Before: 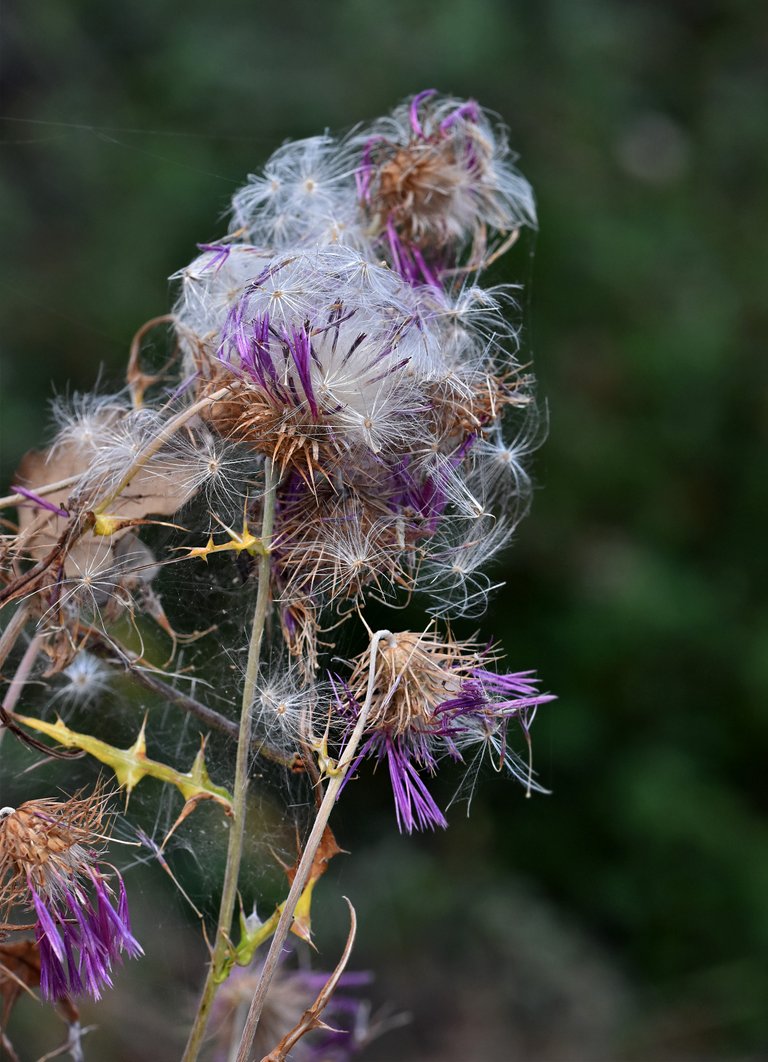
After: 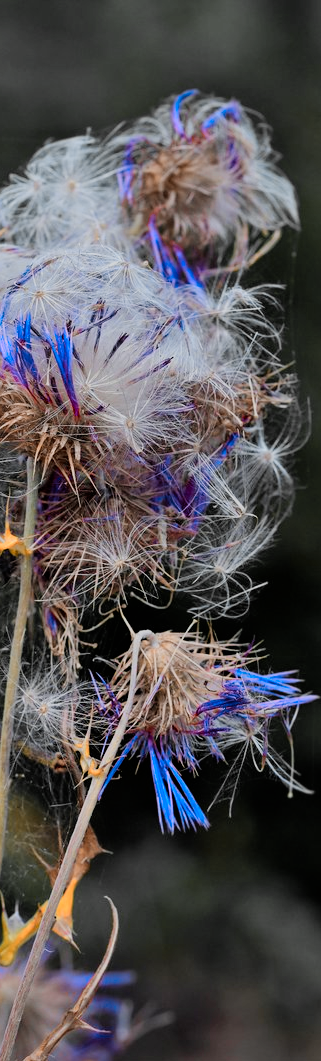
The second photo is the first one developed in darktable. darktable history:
filmic rgb: black relative exposure -7.65 EV, white relative exposure 4.56 EV, hardness 3.61
crop: left 31.083%, right 27.118%
shadows and highlights: shadows 25.71, highlights -25.96
color zones: curves: ch0 [(0.009, 0.528) (0.136, 0.6) (0.255, 0.586) (0.39, 0.528) (0.522, 0.584) (0.686, 0.736) (0.849, 0.561)]; ch1 [(0.045, 0.781) (0.14, 0.416) (0.257, 0.695) (0.442, 0.032) (0.738, 0.338) (0.818, 0.632) (0.891, 0.741) (1, 0.704)]; ch2 [(0, 0.667) (0.141, 0.52) (0.26, 0.37) (0.474, 0.432) (0.743, 0.286)]
